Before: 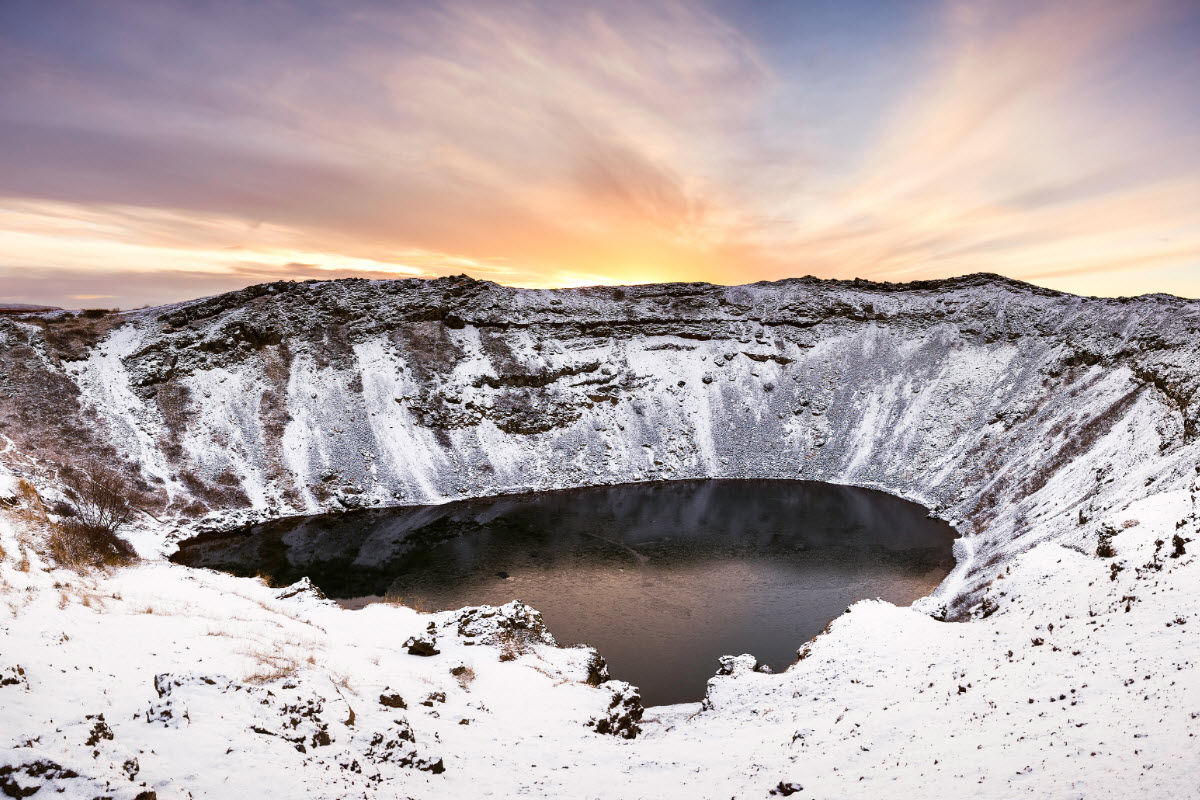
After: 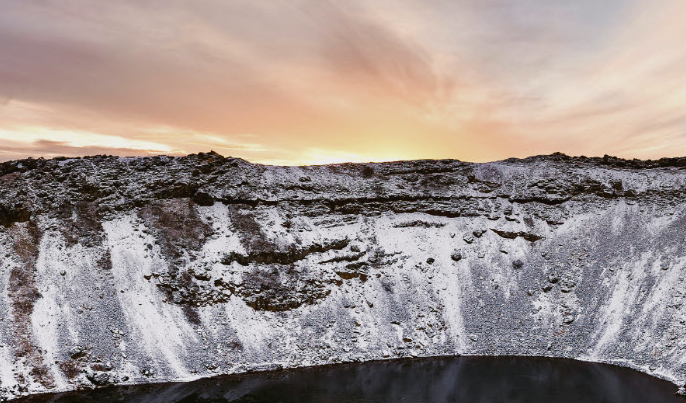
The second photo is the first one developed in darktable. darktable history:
color balance rgb: shadows lift › luminance -10%, shadows lift › chroma 1%, shadows lift › hue 113°, power › luminance -15%, highlights gain › chroma 0.2%, highlights gain › hue 333°, global offset › luminance 0.5%, perceptual saturation grading › global saturation 20%, perceptual saturation grading › highlights -50%, perceptual saturation grading › shadows 25%, contrast -10%
crop: left 20.932%, top 15.471%, right 21.848%, bottom 34.081%
